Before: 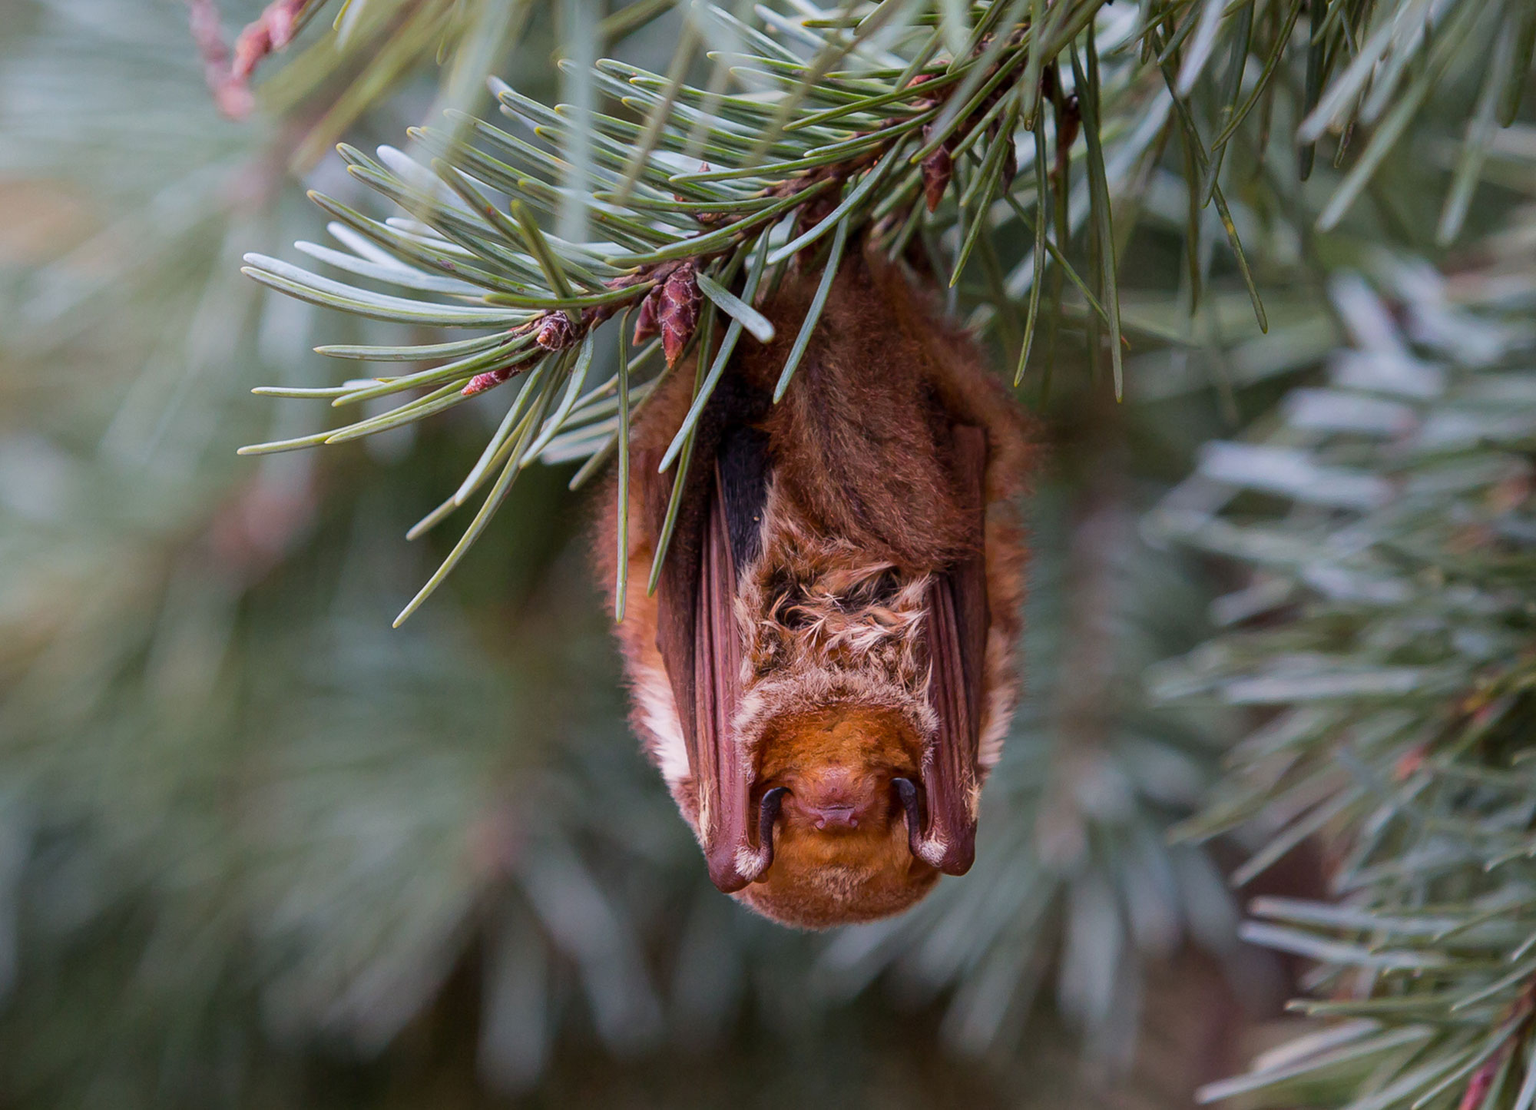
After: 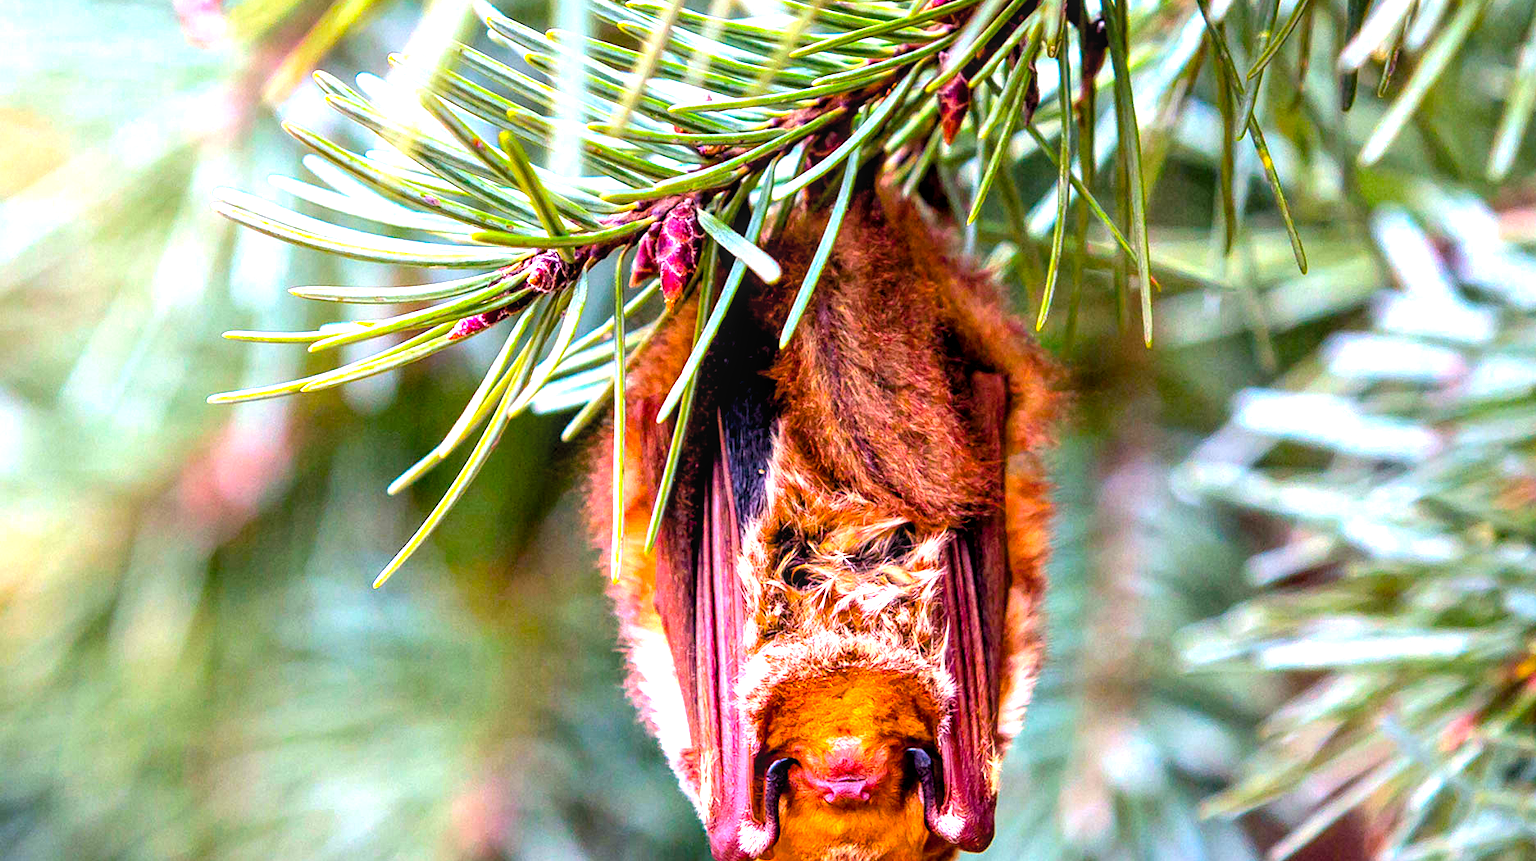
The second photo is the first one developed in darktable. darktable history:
crop: left 2.835%, top 6.98%, right 3.453%, bottom 20.267%
exposure: black level correction 0, exposure 1.522 EV, compensate highlight preservation false
color balance rgb: highlights gain › luminance 5.569%, highlights gain › chroma 1.259%, highlights gain › hue 89.83°, perceptual saturation grading › global saturation 30.806%, global vibrance 25.327%
contrast equalizer: octaves 7, y [[0.6 ×6], [0.55 ×6], [0 ×6], [0 ×6], [0 ×6]]
contrast brightness saturation: brightness 0.093, saturation 0.193
local contrast: on, module defaults
